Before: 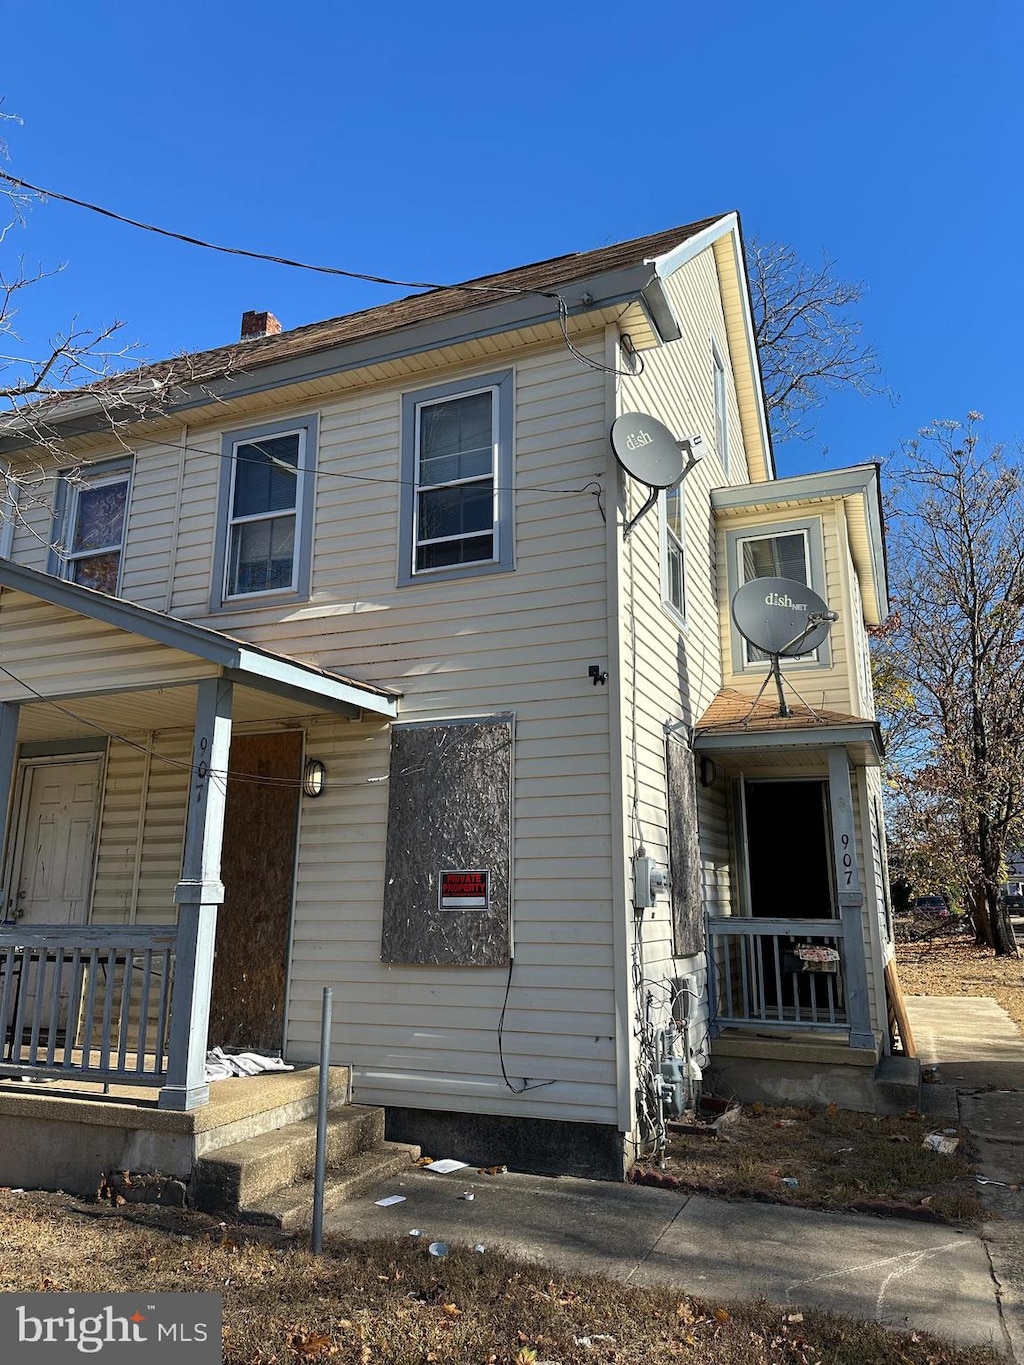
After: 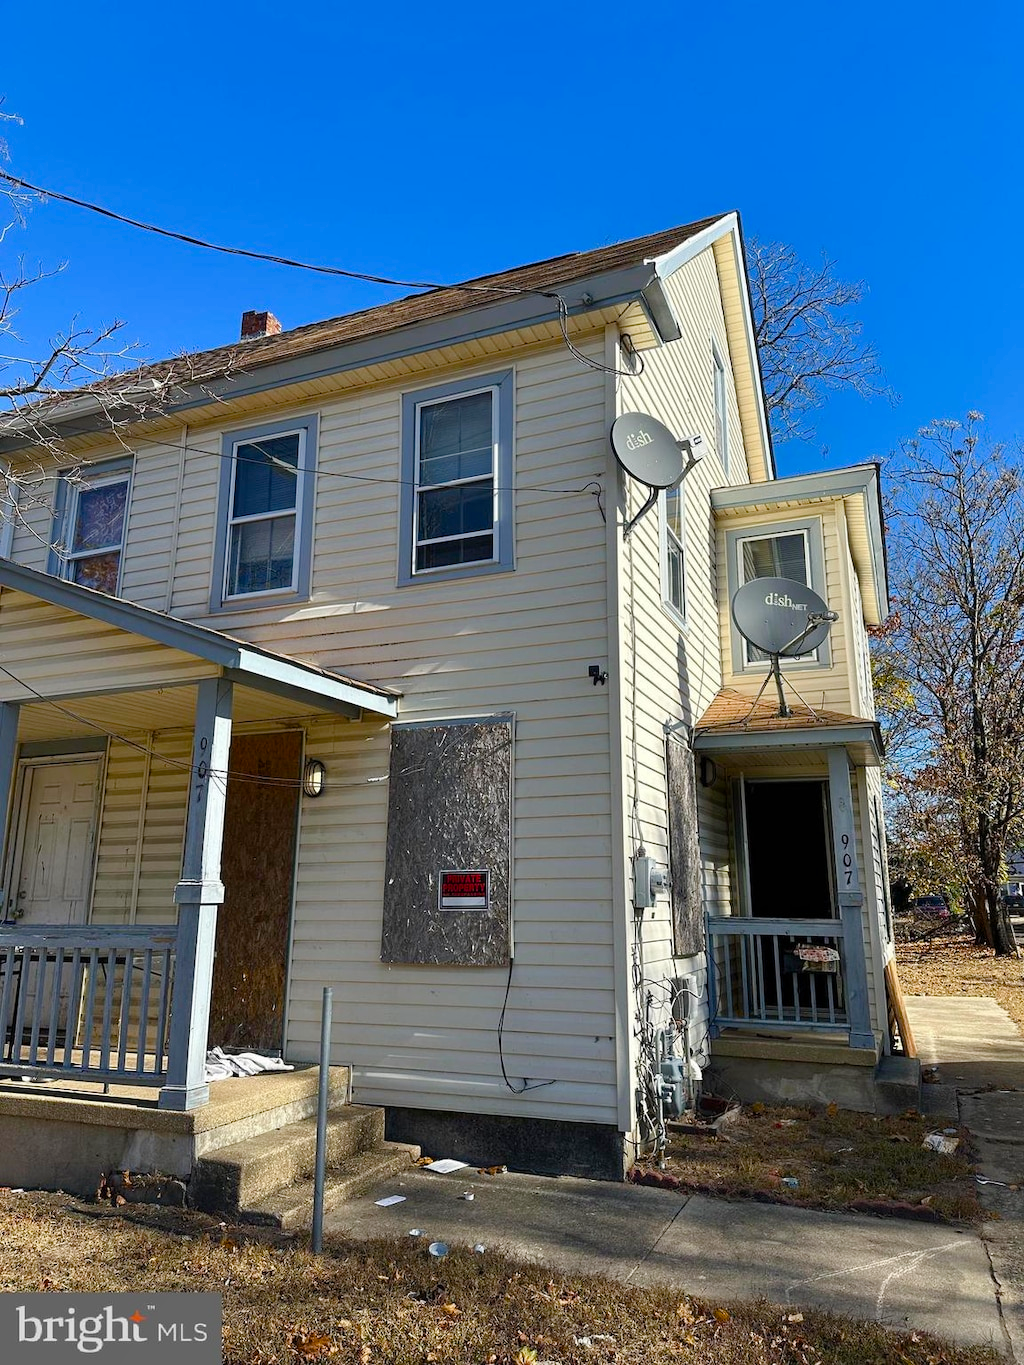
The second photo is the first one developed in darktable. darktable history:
shadows and highlights: radius 263.1, shadows color adjustment 97.68%, soften with gaussian
color balance rgb: perceptual saturation grading › global saturation 43.962%, perceptual saturation grading › highlights -50.554%, perceptual saturation grading › shadows 30.255%
